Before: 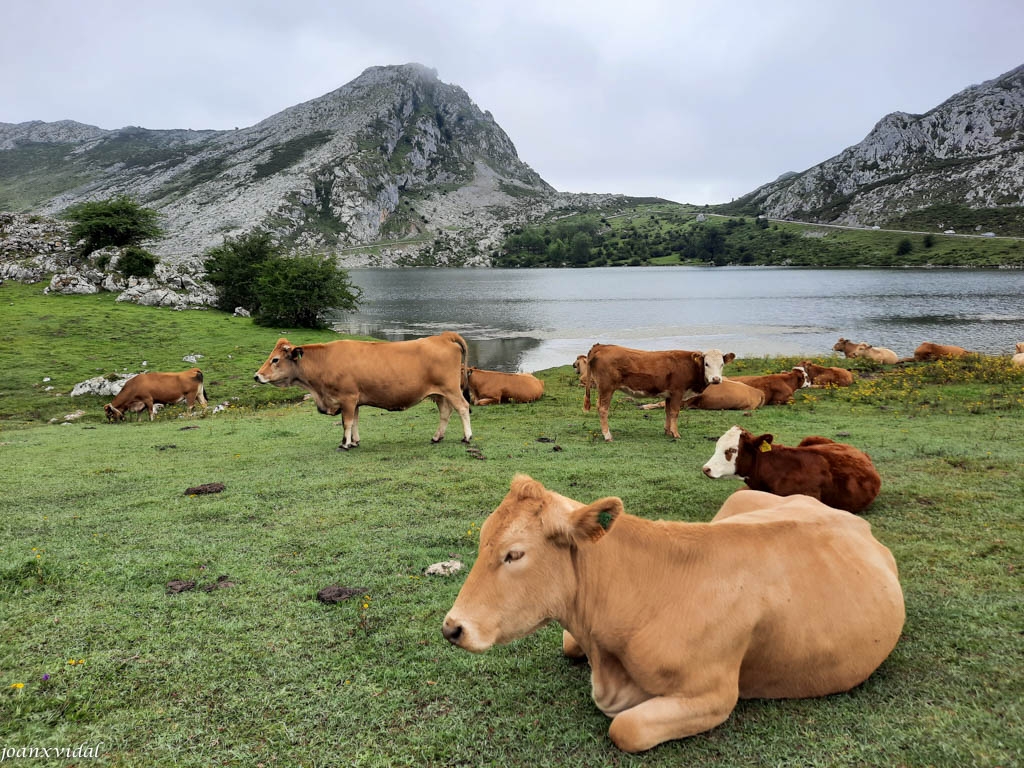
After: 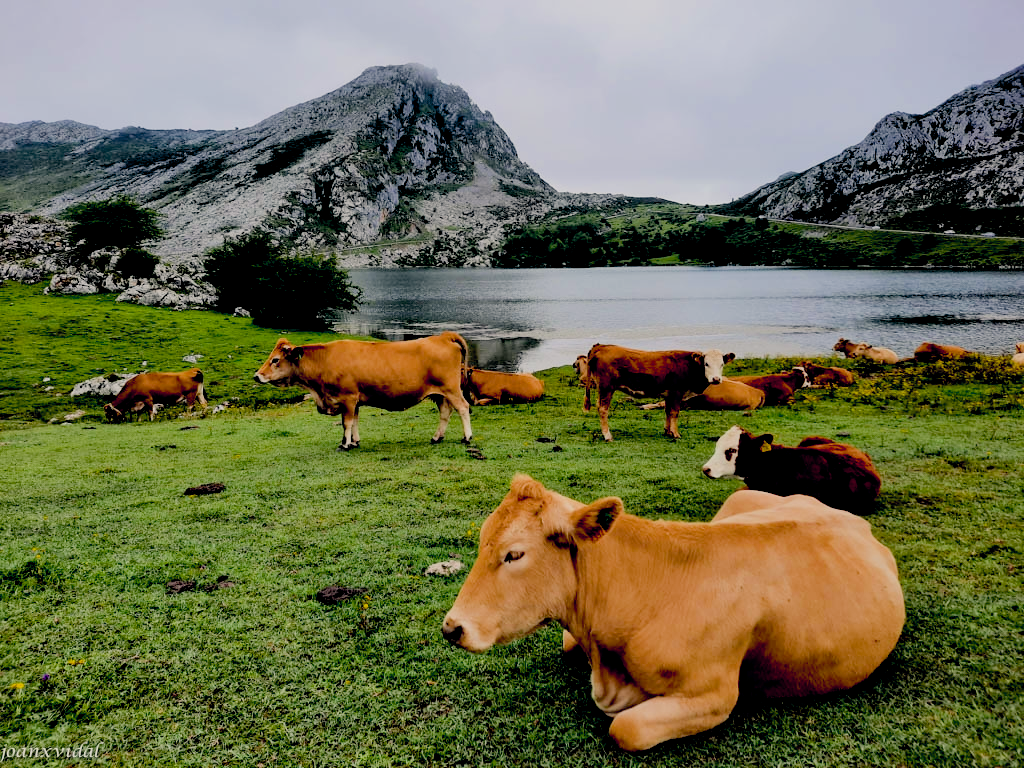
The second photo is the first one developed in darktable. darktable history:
filmic rgb: black relative exposure -7.65 EV, white relative exposure 4.56 EV, hardness 3.61, contrast 1.05
color balance rgb: shadows lift › hue 87.51°, highlights gain › chroma 1.35%, highlights gain › hue 55.1°, global offset › chroma 0.13%, global offset › hue 253.66°, perceptual saturation grading › global saturation 16.38%
exposure: black level correction 0.056, compensate highlight preservation false
